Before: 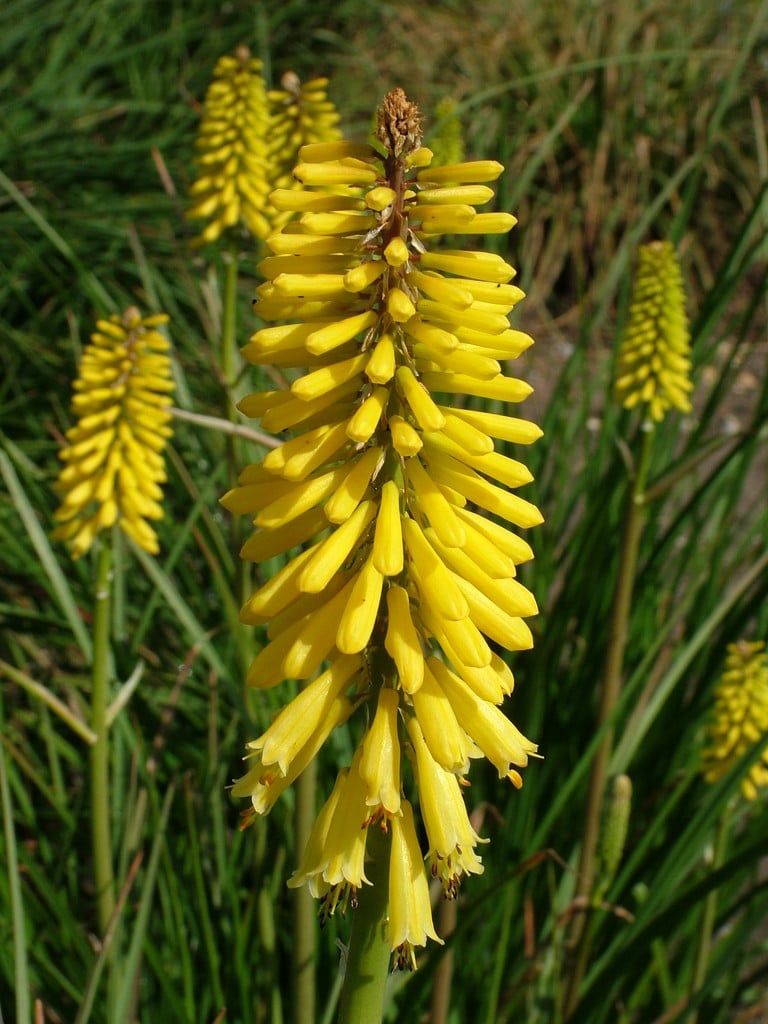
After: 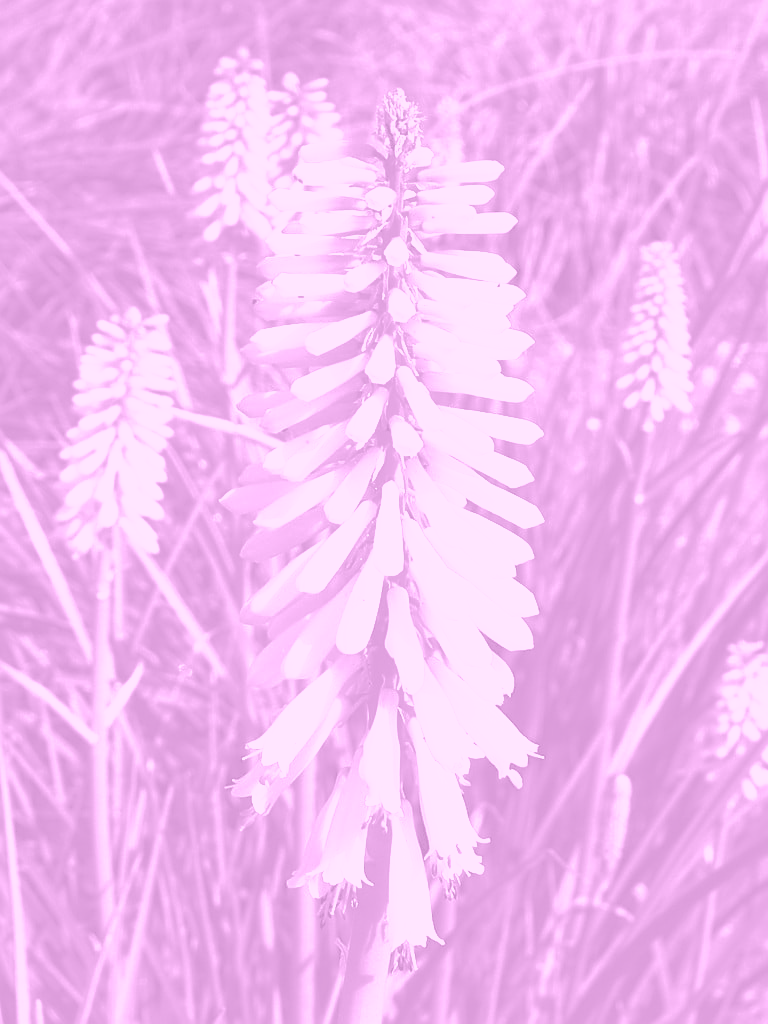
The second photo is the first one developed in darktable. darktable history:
contrast brightness saturation: contrast 1, brightness 1, saturation 1
sharpen: on, module defaults
shadows and highlights: low approximation 0.01, soften with gaussian
colorize: hue 331.2°, saturation 75%, source mix 30.28%, lightness 70.52%, version 1
